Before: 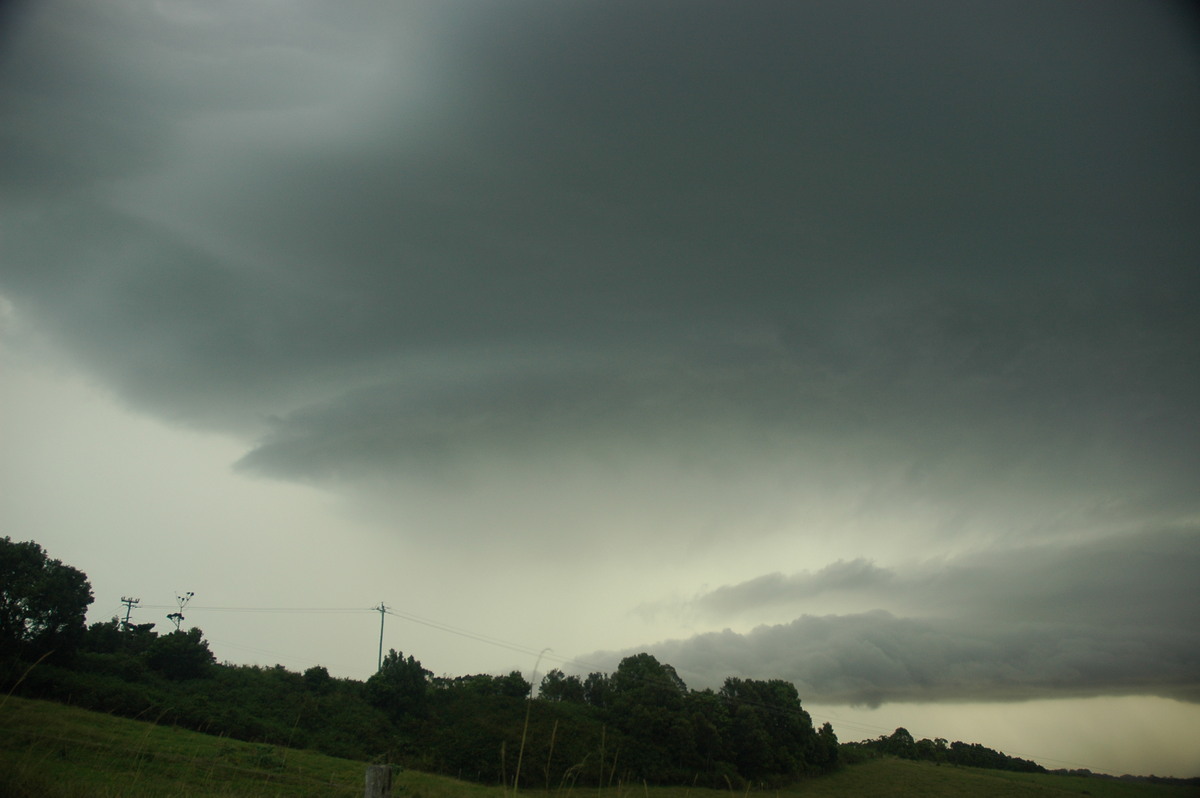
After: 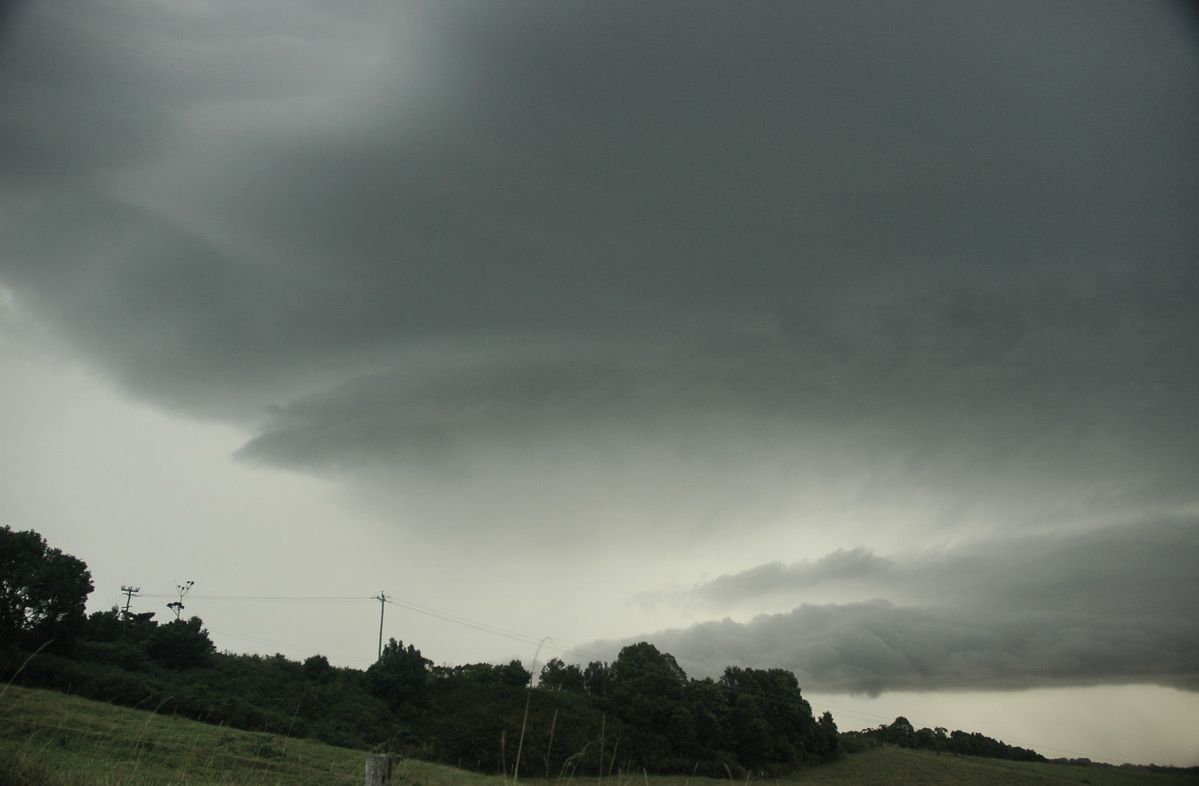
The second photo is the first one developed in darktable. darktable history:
shadows and highlights: shadows 60.79, highlights -60.14, soften with gaussian
crop: top 1.498%, right 0.055%
contrast brightness saturation: contrast 0.099, saturation -0.363
